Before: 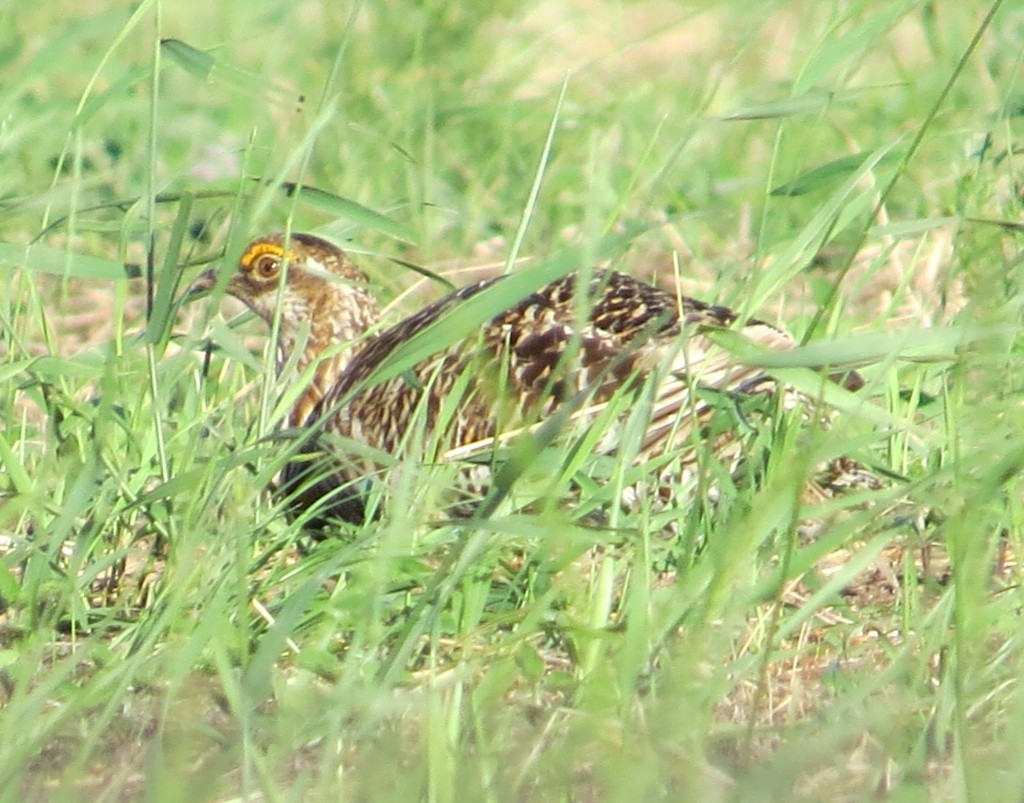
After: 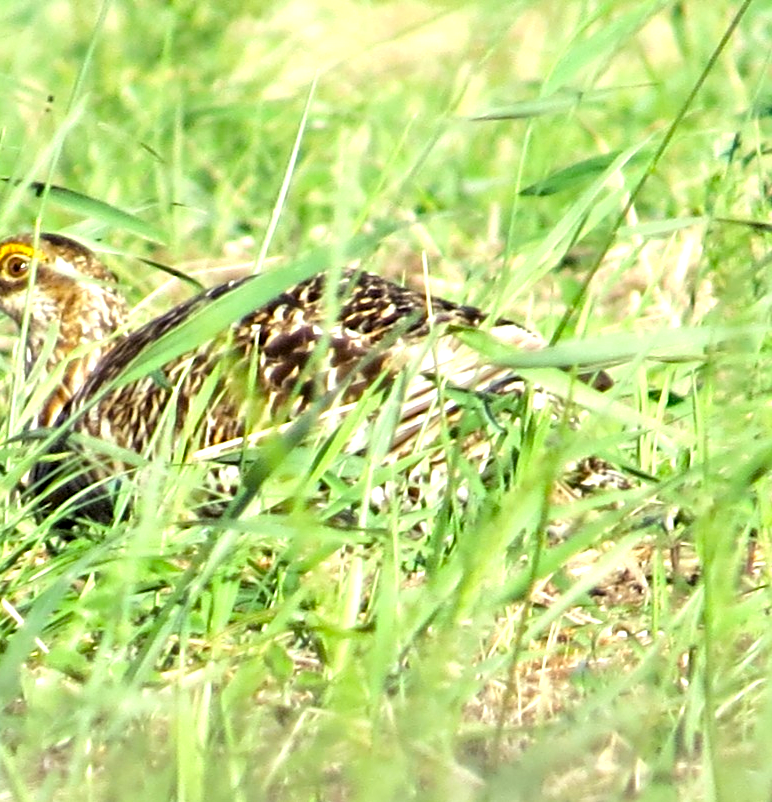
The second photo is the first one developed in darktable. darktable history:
contrast equalizer: y [[0.511, 0.558, 0.631, 0.632, 0.559, 0.512], [0.5 ×6], [0.507, 0.559, 0.627, 0.644, 0.647, 0.647], [0 ×6], [0 ×6]]
tone equalizer: -8 EV -0.44 EV, -7 EV -0.372 EV, -6 EV -0.295 EV, -5 EV -0.191 EV, -3 EV 0.241 EV, -2 EV 0.332 EV, -1 EV 0.386 EV, +0 EV 0.423 EV
crop and rotate: left 24.567%
color balance rgb: perceptual saturation grading › global saturation 25.087%
